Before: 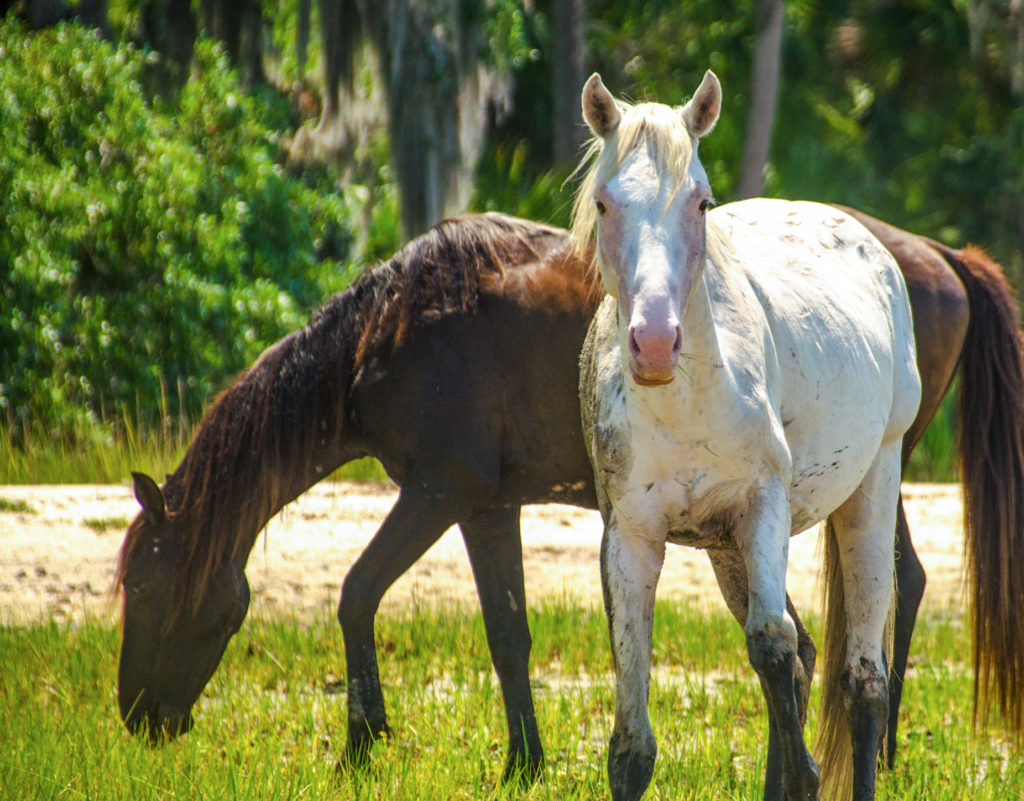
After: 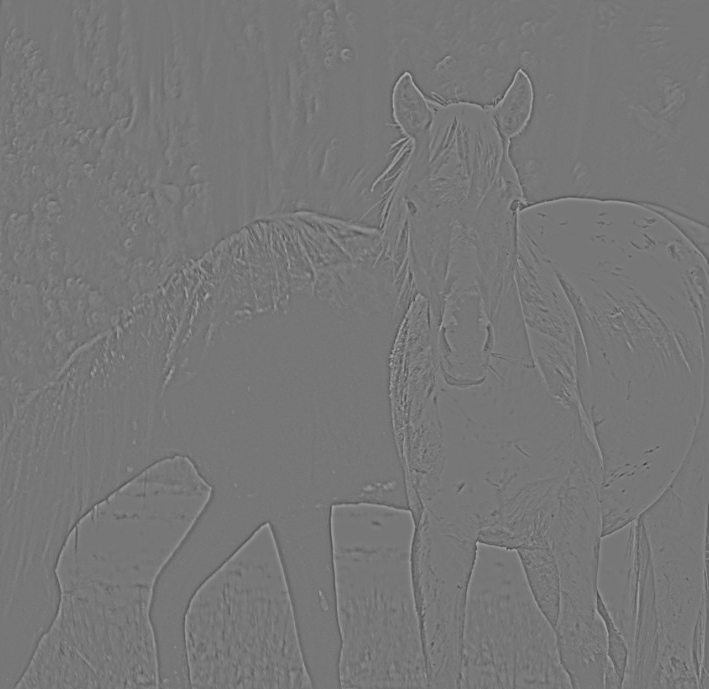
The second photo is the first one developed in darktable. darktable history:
crop: left 18.479%, right 12.2%, bottom 13.971%
color calibration: illuminant as shot in camera, x 0.358, y 0.373, temperature 4628.91 K
shadows and highlights: shadows 30.63, highlights -63.22, shadows color adjustment 98%, highlights color adjustment 58.61%, soften with gaussian
local contrast: mode bilateral grid, contrast 25, coarseness 60, detail 151%, midtone range 0.2
sharpen: on, module defaults
tone equalizer: on, module defaults
highpass: sharpness 5.84%, contrast boost 8.44%
